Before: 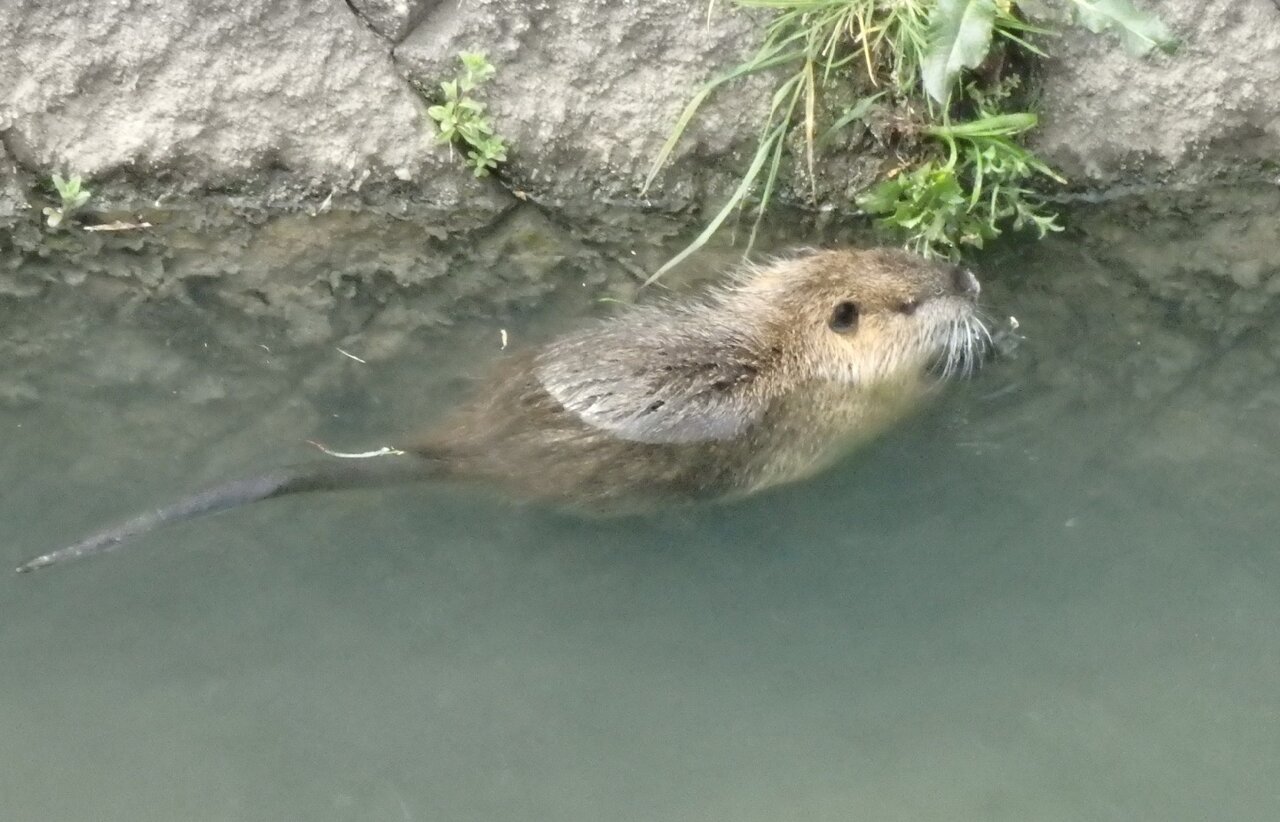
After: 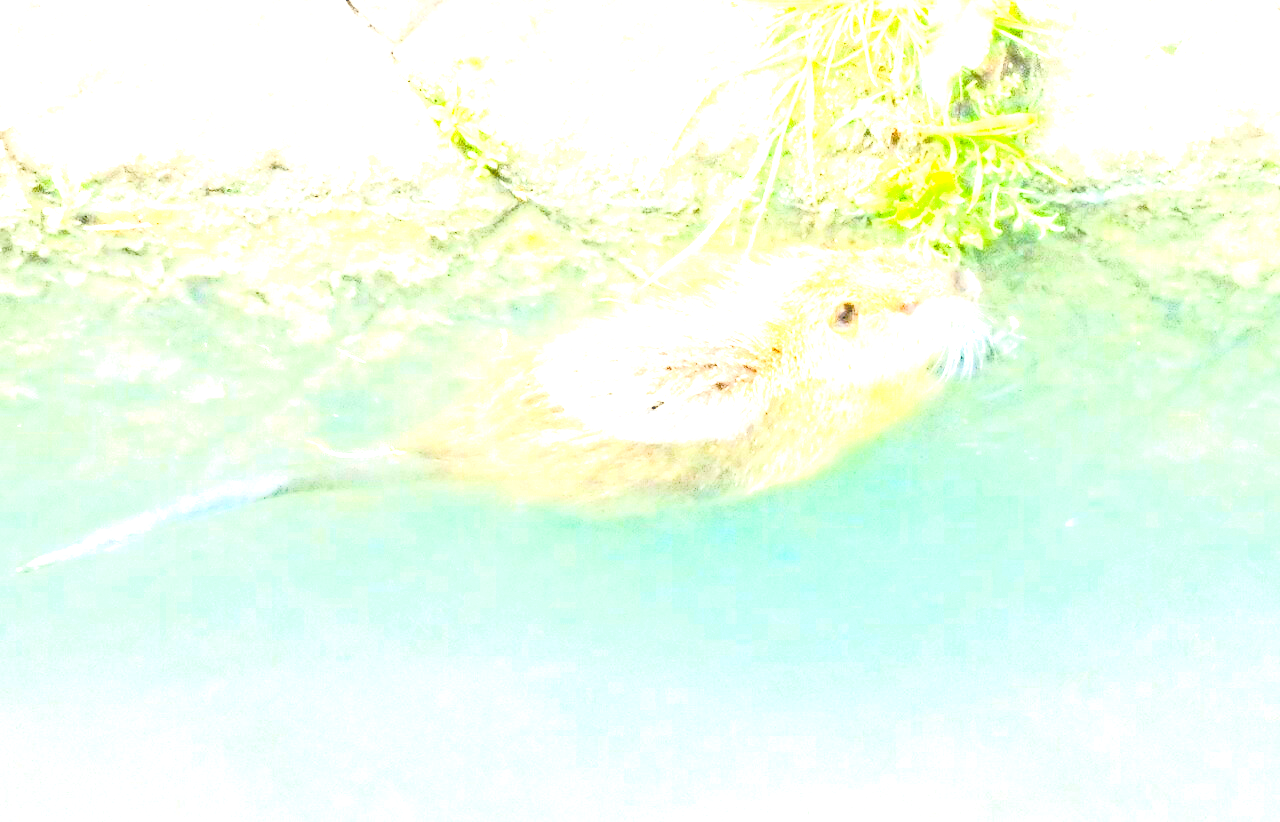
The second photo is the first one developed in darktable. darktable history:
local contrast: highlights 49%, shadows 6%, detail 100%
shadows and highlights: shadows -12.89, white point adjustment 4.1, highlights 28.19
exposure: black level correction 0, exposure 1.664 EV, compensate highlight preservation false
tone equalizer: -8 EV 2 EV, -7 EV 1.98 EV, -6 EV 2 EV, -5 EV 2 EV, -4 EV 2 EV, -3 EV 1.49 EV, -2 EV 0.998 EV, -1 EV 0.524 EV, edges refinement/feathering 500, mask exposure compensation -1.57 EV, preserve details no
haze removal: strength 0.286, distance 0.248, compatibility mode true, adaptive false
color balance rgb: shadows lift › luminance -9.811%, perceptual saturation grading › global saturation 31.228%, global vibrance 20%
